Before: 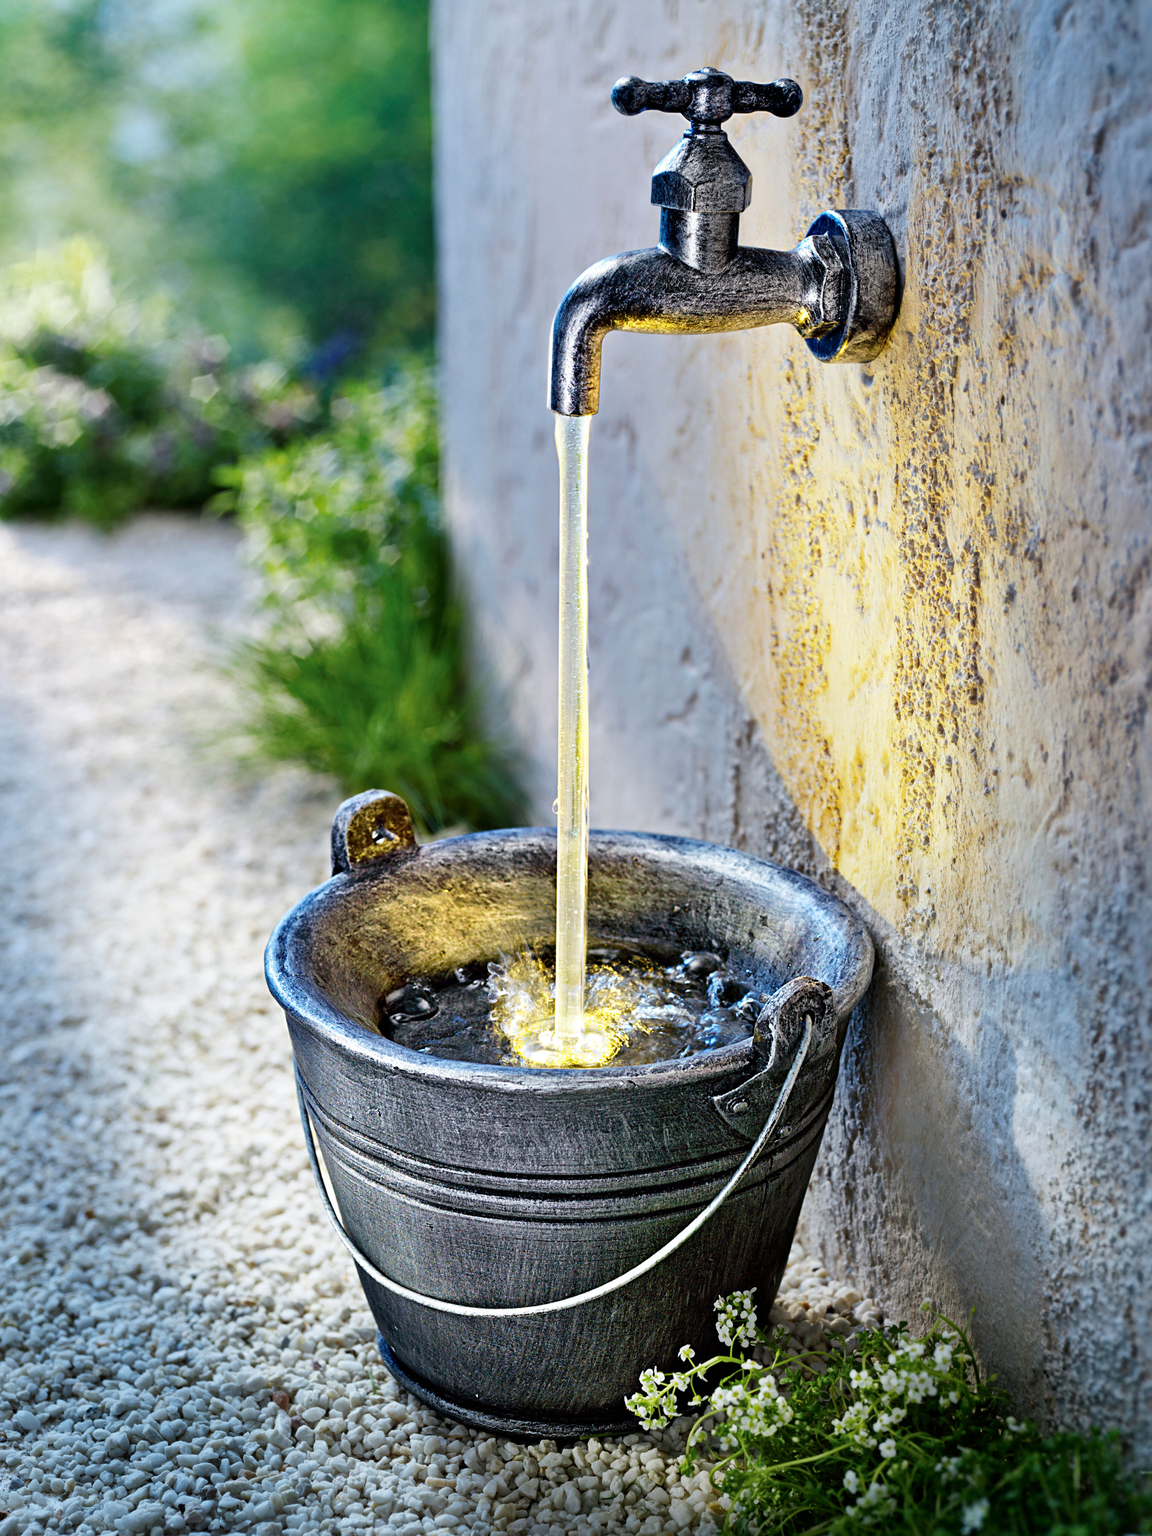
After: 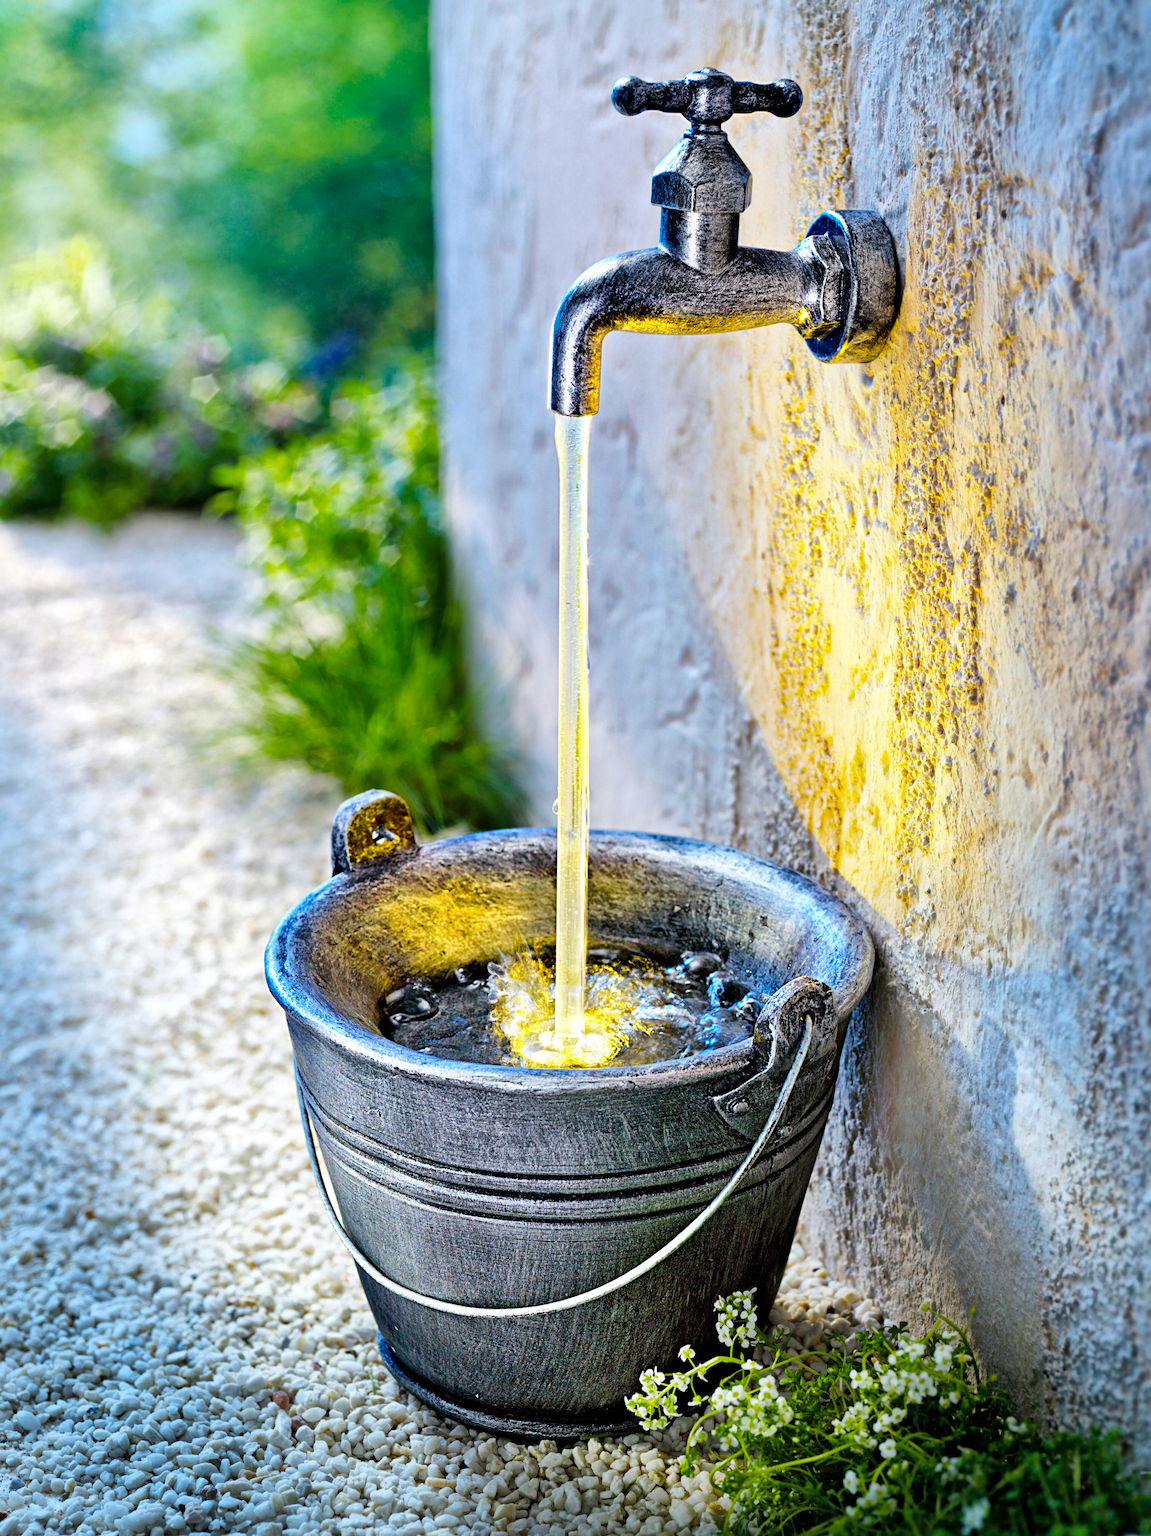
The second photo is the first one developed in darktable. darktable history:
color balance rgb: linear chroma grading › global chroma 15%, perceptual saturation grading › global saturation 30%
global tonemap: drago (1, 100), detail 1
